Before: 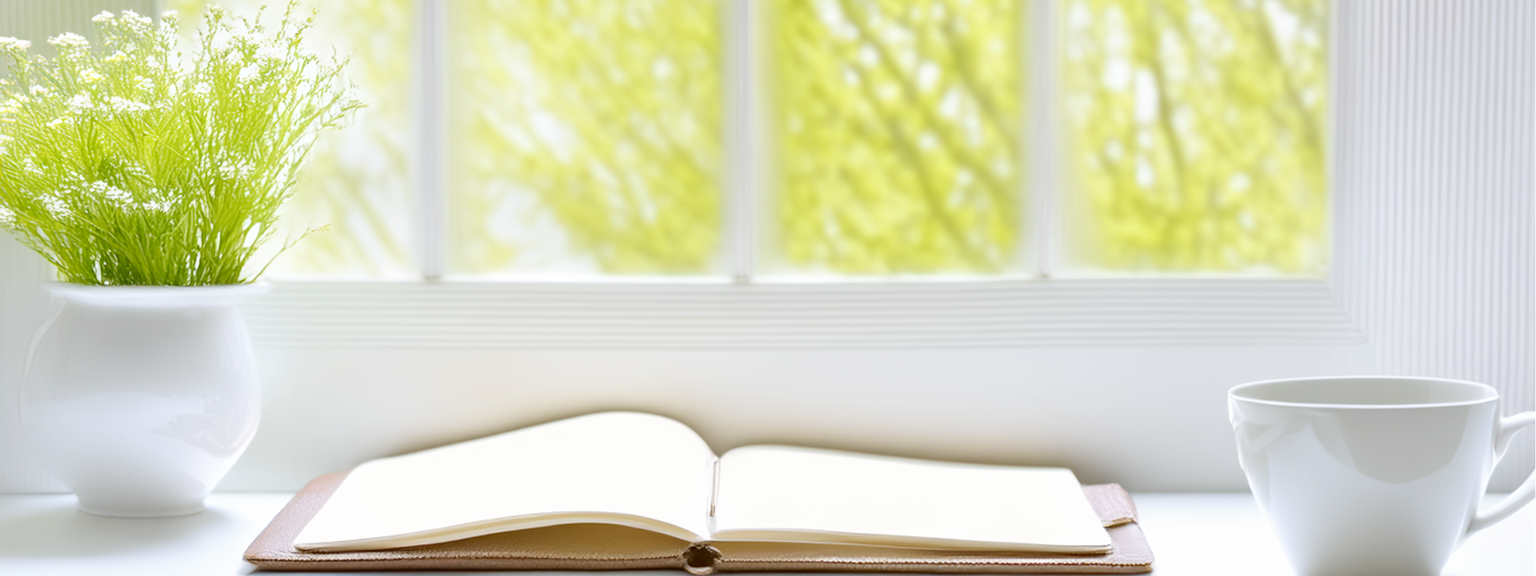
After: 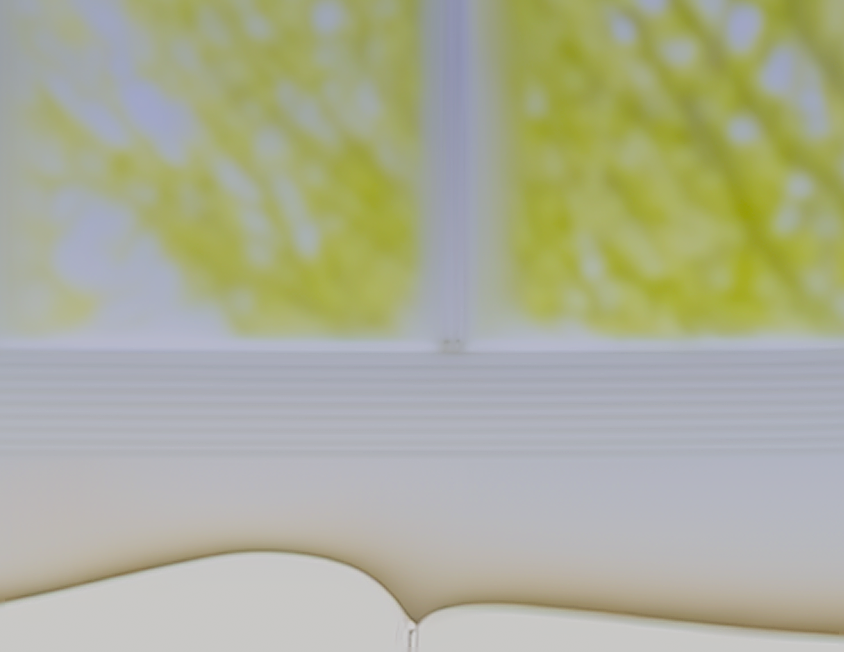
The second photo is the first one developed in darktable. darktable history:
crop and rotate: left 29.476%, top 10.214%, right 35.32%, bottom 17.333%
graduated density: hue 238.83°, saturation 50%
filmic rgb: black relative exposure -8.79 EV, white relative exposure 4.98 EV, threshold 6 EV, target black luminance 0%, hardness 3.77, latitude 66.34%, contrast 0.822, highlights saturation mix 10%, shadows ↔ highlights balance 20%, add noise in highlights 0.1, color science v4 (2020), iterations of high-quality reconstruction 0, type of noise poissonian, enable highlight reconstruction true
sharpen: amount 1.861
